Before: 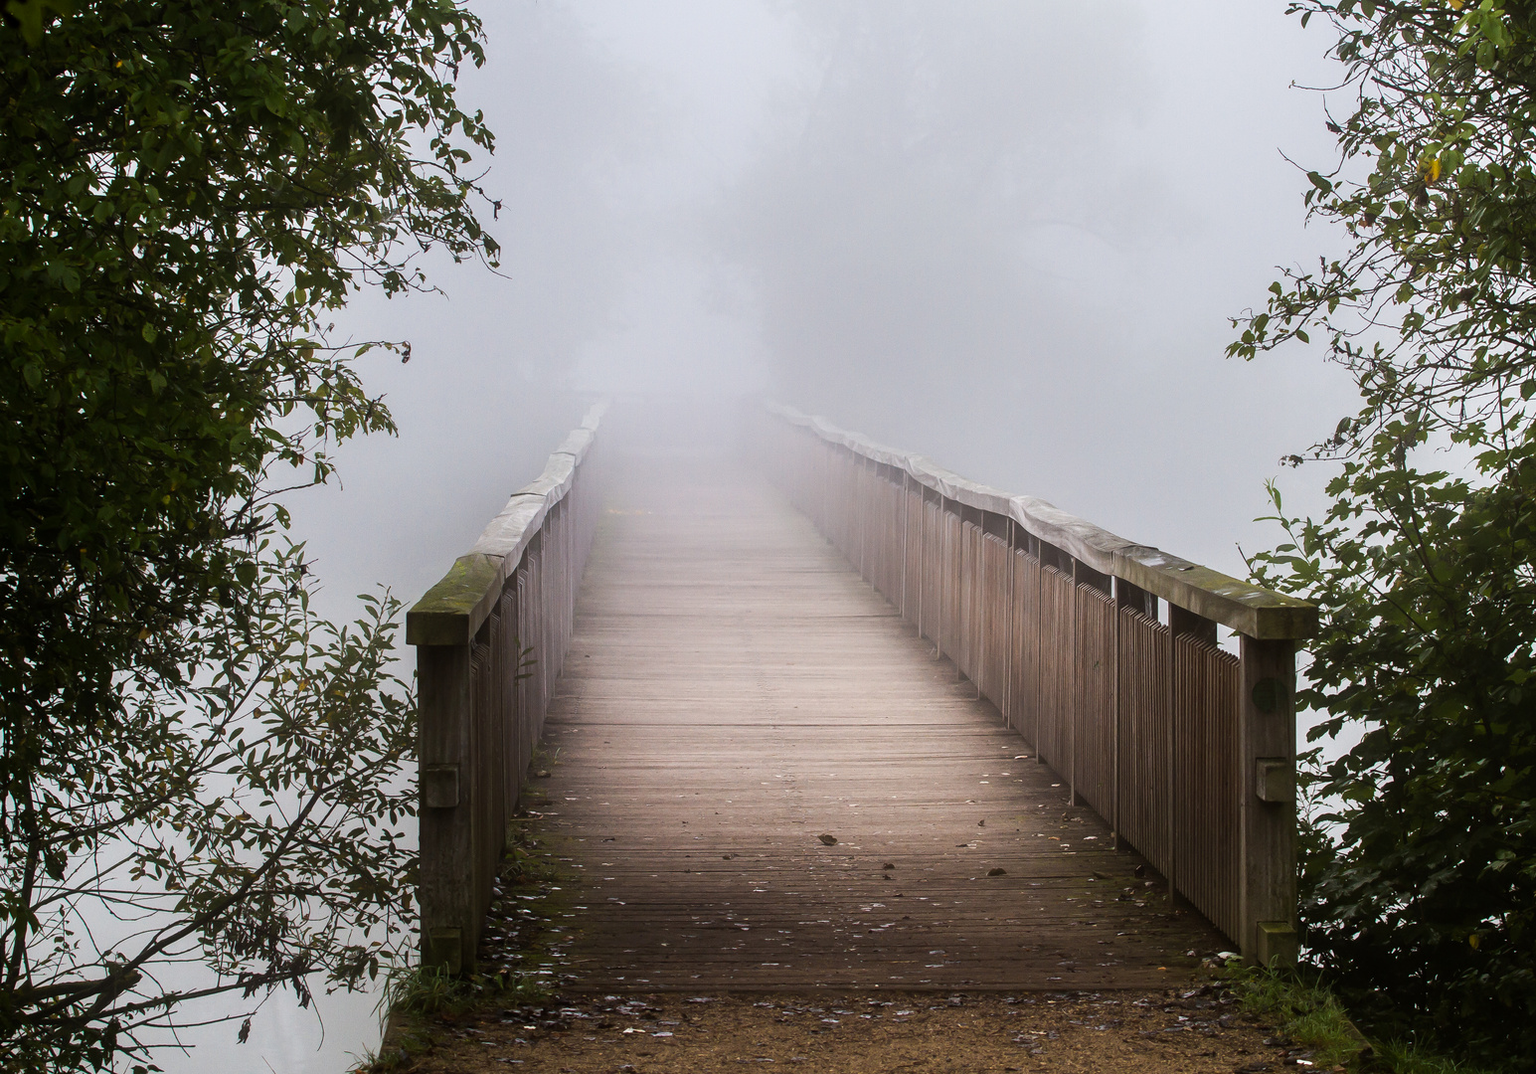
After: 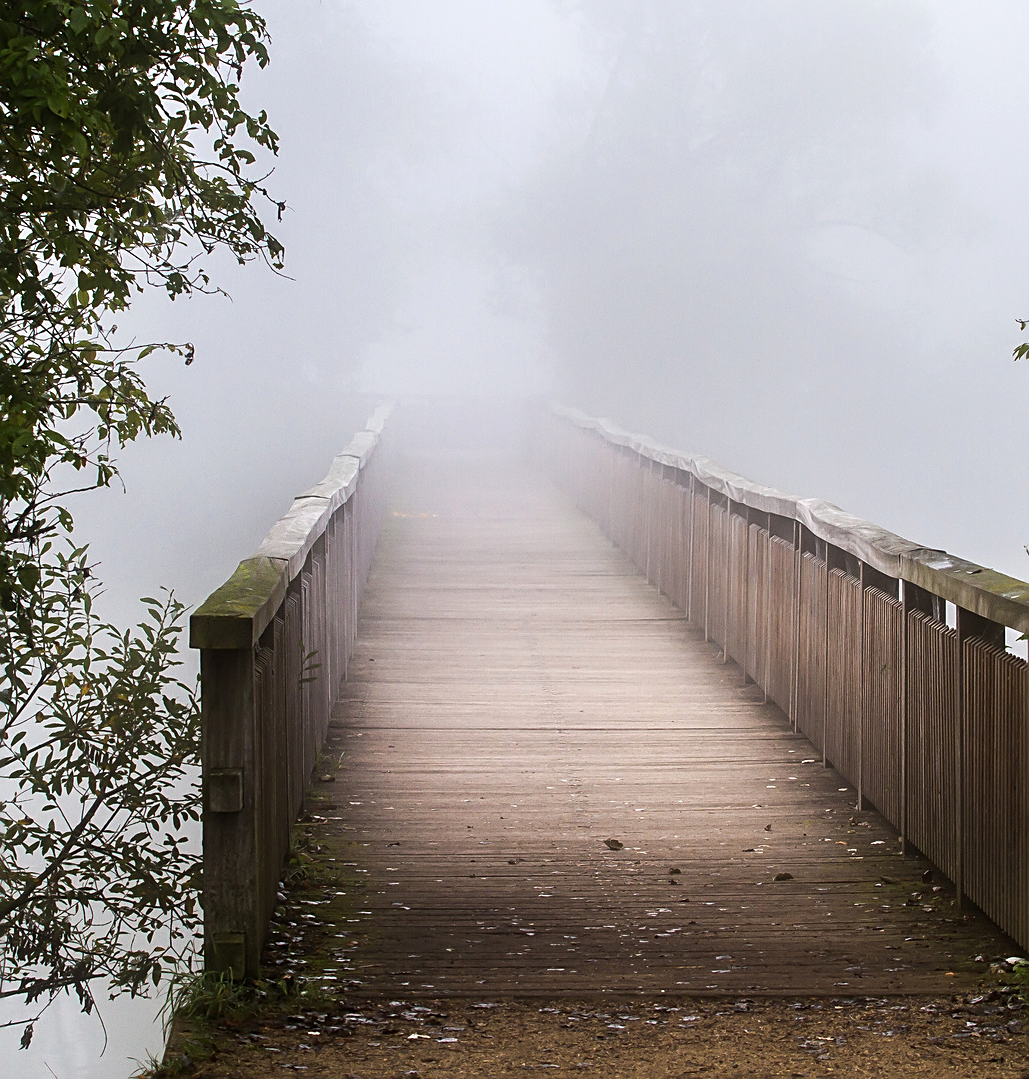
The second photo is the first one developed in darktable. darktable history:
exposure: black level correction 0, exposure 0.877 EV, compensate exposure bias true, compensate highlight preservation false
sharpen: on, module defaults
crop and rotate: left 14.292%, right 19.041%
